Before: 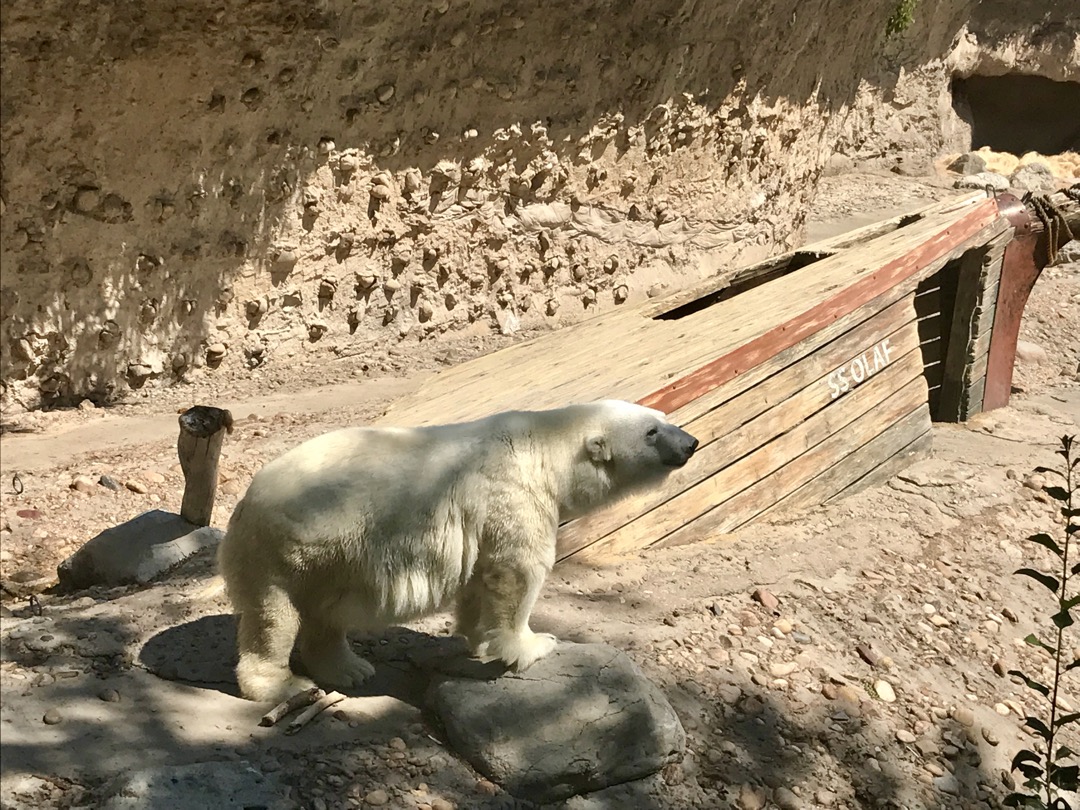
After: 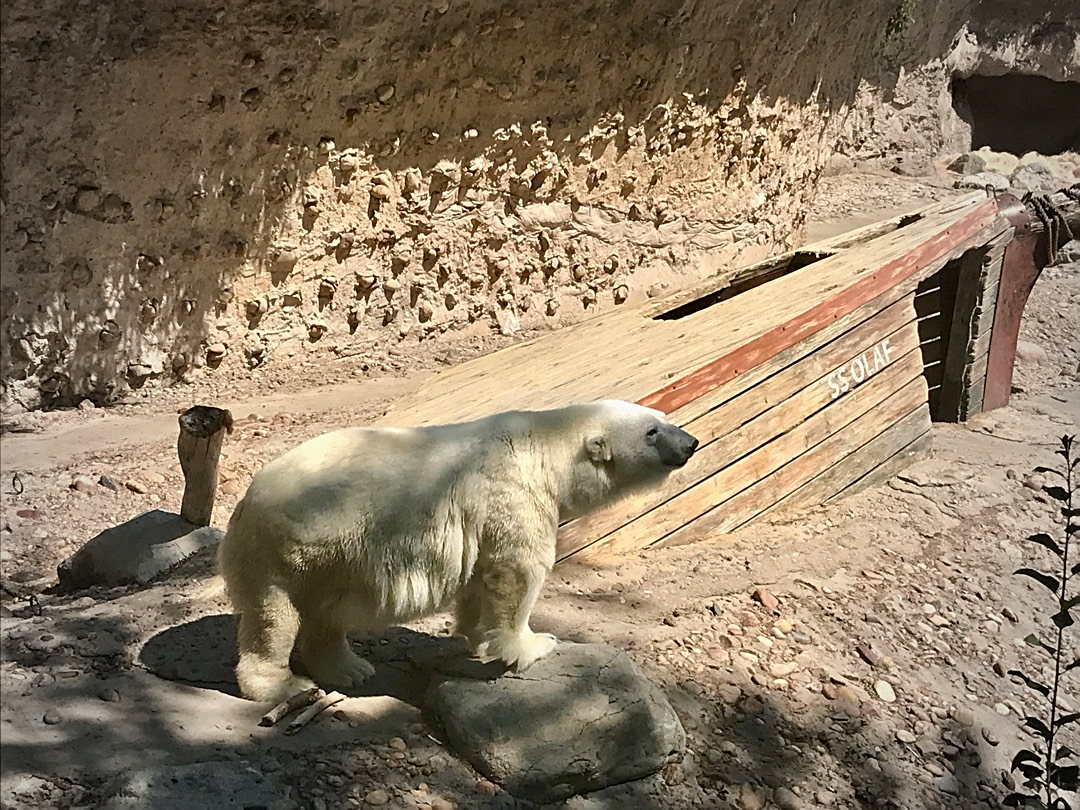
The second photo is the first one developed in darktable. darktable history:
exposure: exposure -0.065 EV, compensate exposure bias true, compensate highlight preservation false
vignetting: fall-off start 64.41%, brightness -0.271, width/height ratio 0.878
sharpen: on, module defaults
